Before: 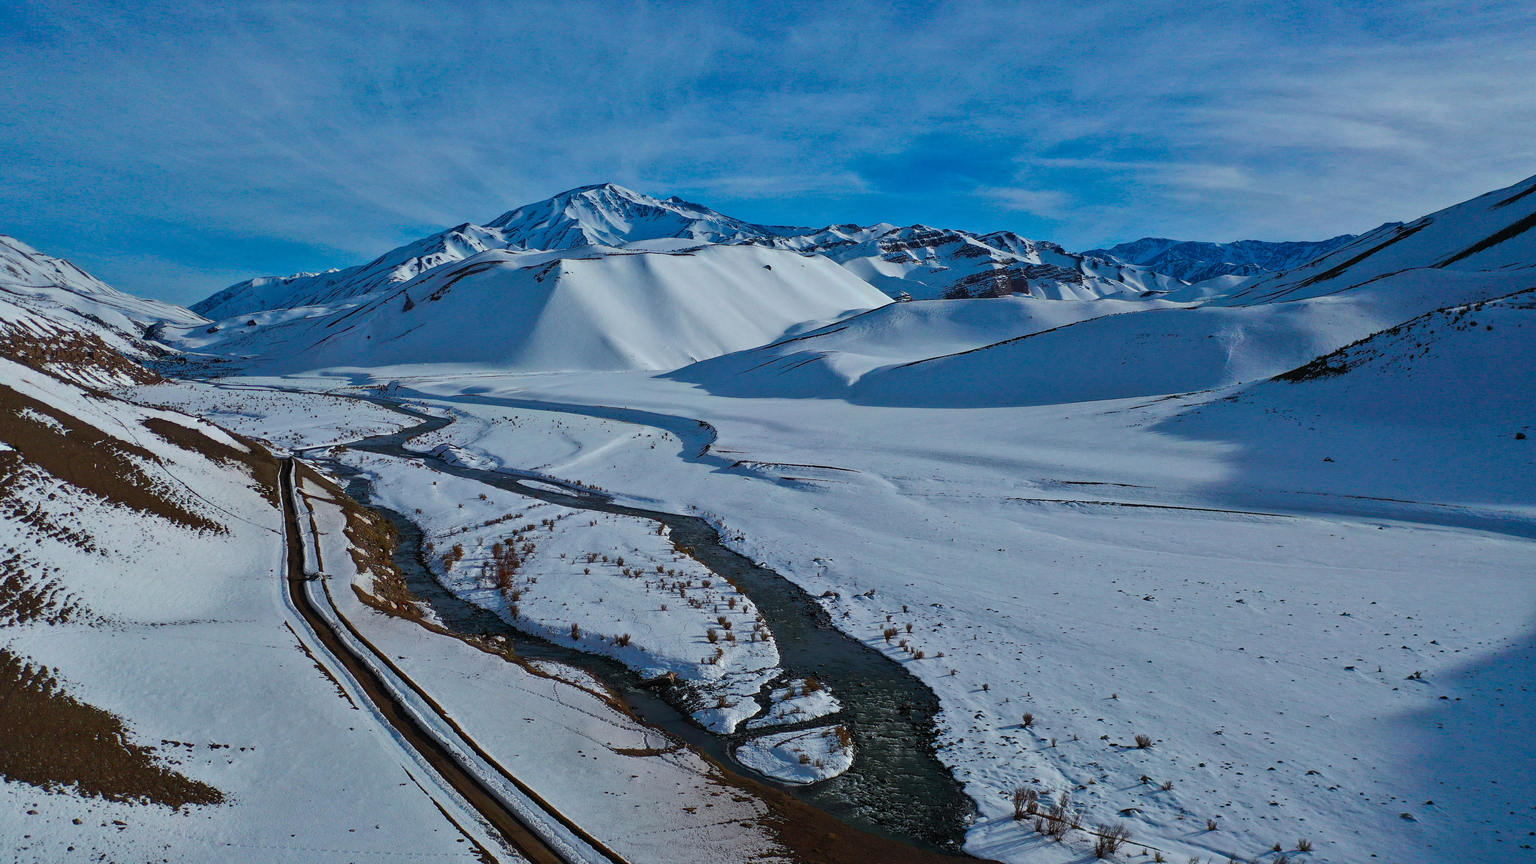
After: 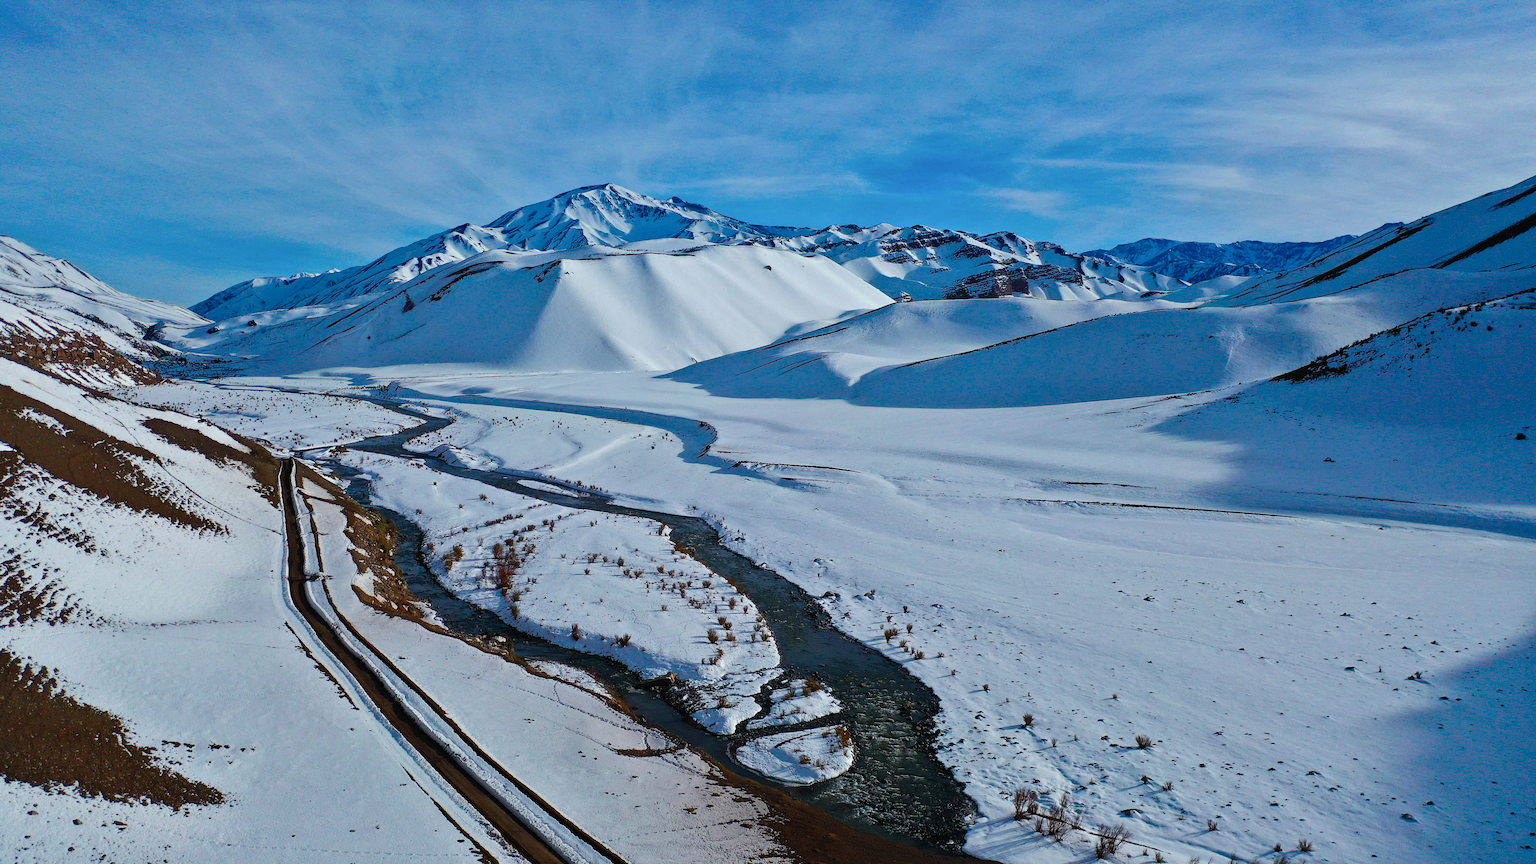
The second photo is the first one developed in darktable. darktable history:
tone curve: curves: ch0 [(0, 0) (0.091, 0.077) (0.389, 0.458) (0.745, 0.82) (0.844, 0.908) (0.909, 0.942) (1, 0.973)]; ch1 [(0, 0) (0.437, 0.404) (0.5, 0.5) (0.529, 0.556) (0.58, 0.603) (0.616, 0.649) (1, 1)]; ch2 [(0, 0) (0.442, 0.415) (0.5, 0.5) (0.535, 0.557) (0.585, 0.62) (1, 1)], preserve colors none
